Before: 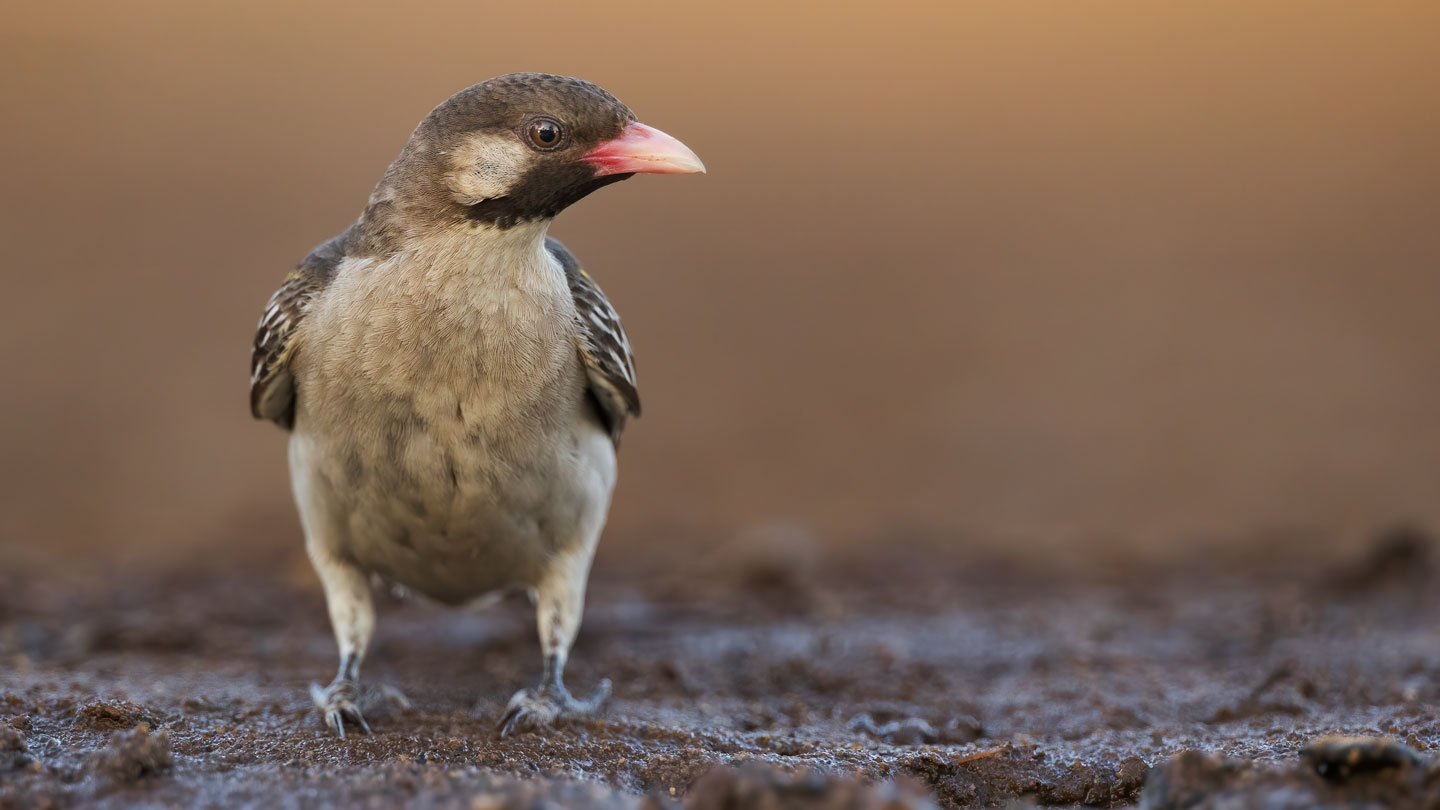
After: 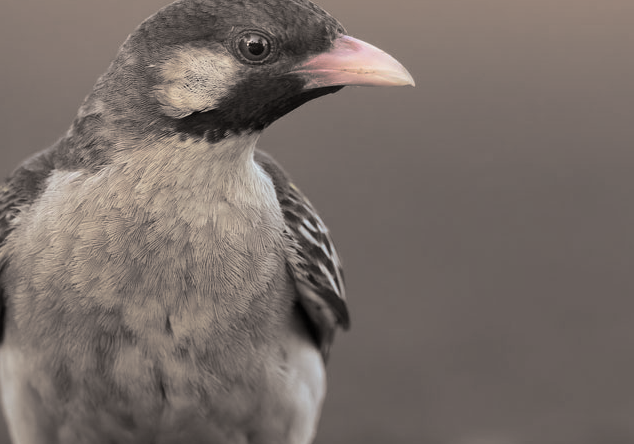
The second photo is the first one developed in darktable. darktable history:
crop: left 20.248%, top 10.86%, right 35.675%, bottom 34.321%
split-toning: shadows › hue 26°, shadows › saturation 0.09, highlights › hue 40°, highlights › saturation 0.18, balance -63, compress 0%
